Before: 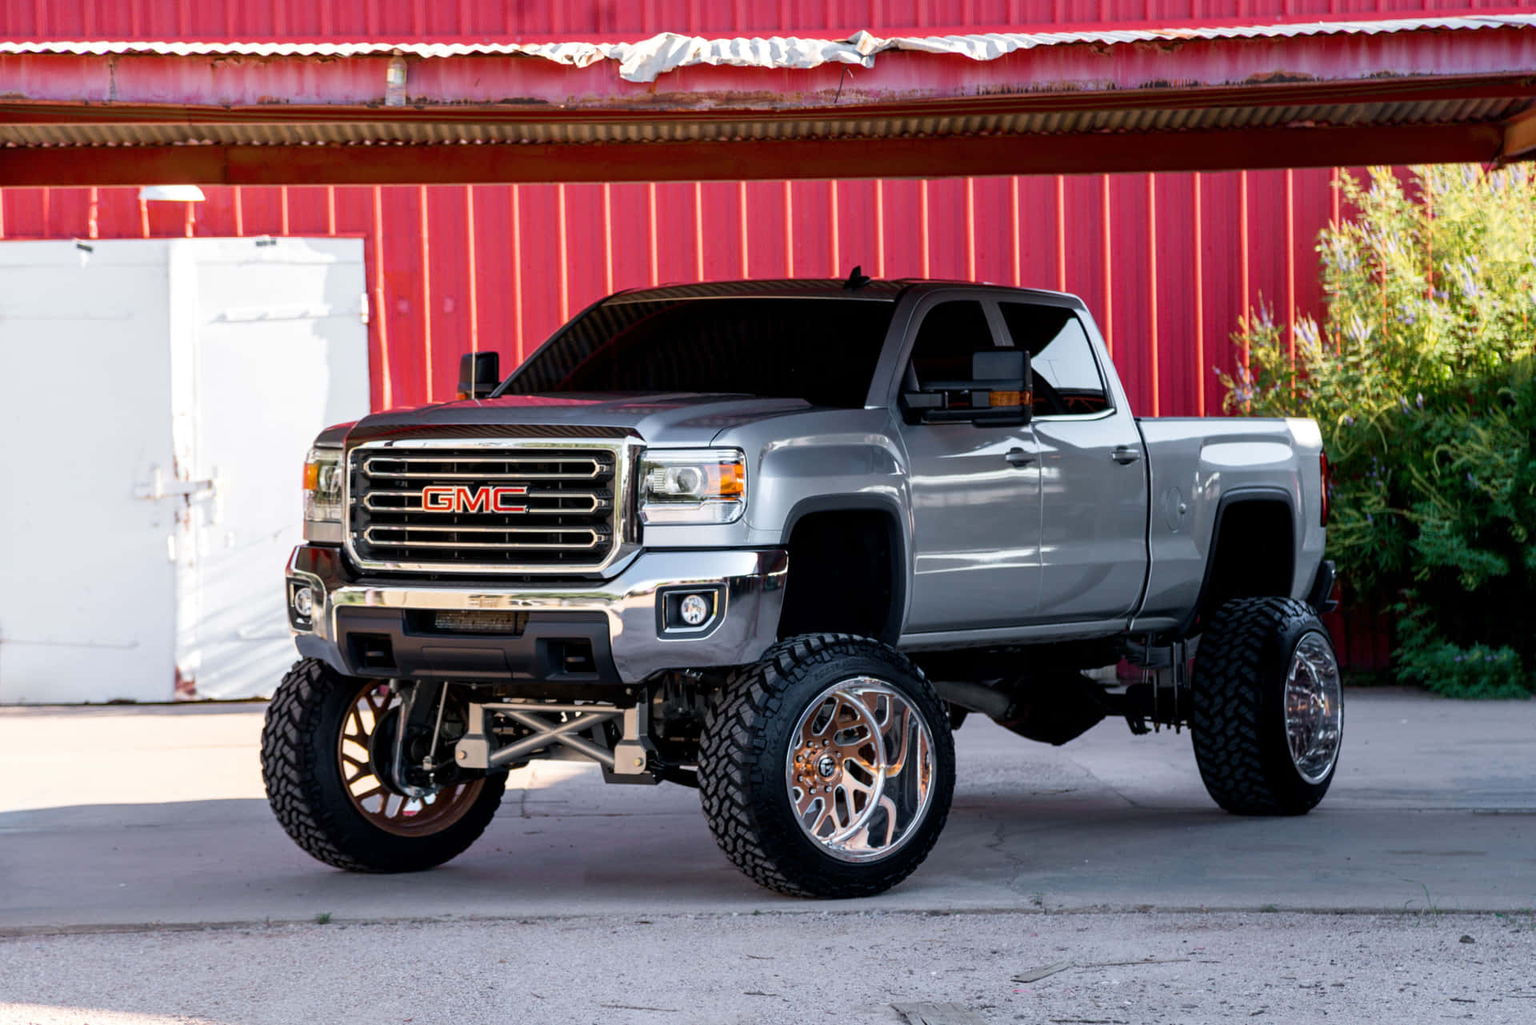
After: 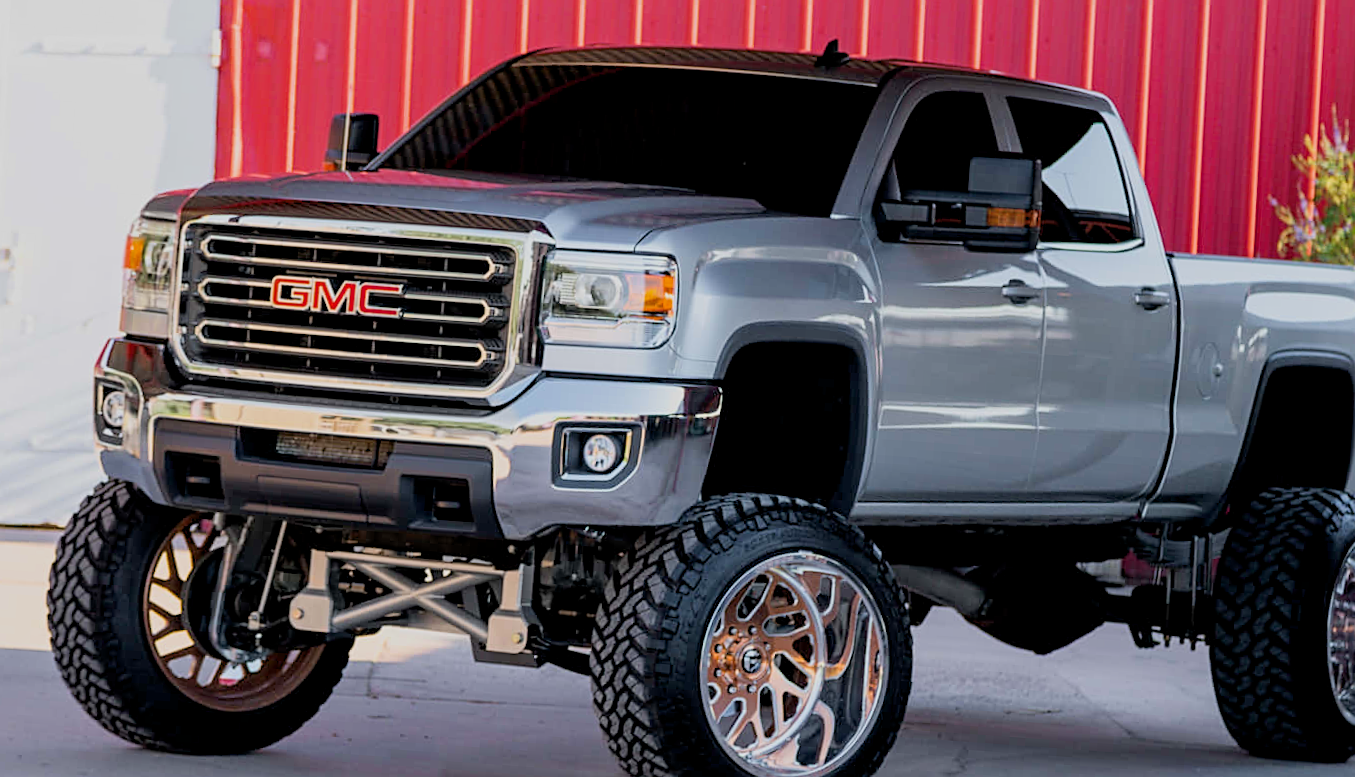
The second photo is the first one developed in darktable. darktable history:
crop and rotate: angle -4.05°, left 9.745%, top 20.91%, right 12.376%, bottom 12.125%
exposure: black level correction 0.001, exposure 0.499 EV, compensate exposure bias true, compensate highlight preservation false
sharpen: on, module defaults
filmic rgb: middle gray luminance 4.55%, black relative exposure -12.91 EV, white relative exposure 5.04 EV, target black luminance 0%, hardness 5.18, latitude 59.65%, contrast 0.769, highlights saturation mix 3.99%, shadows ↔ highlights balance 25.56%, color science v6 (2022)
tone equalizer: mask exposure compensation -0.51 EV
